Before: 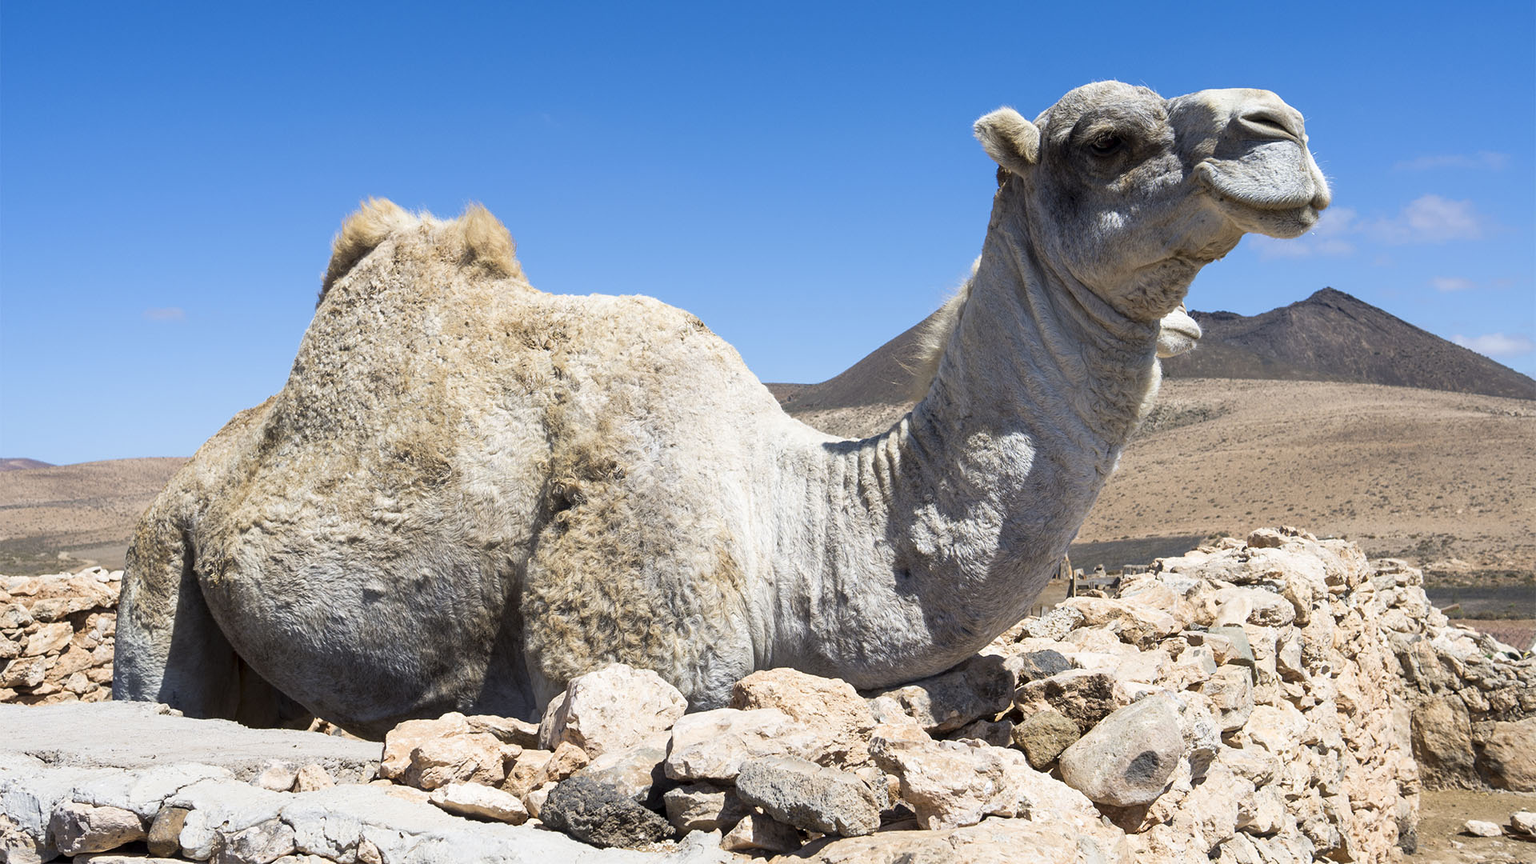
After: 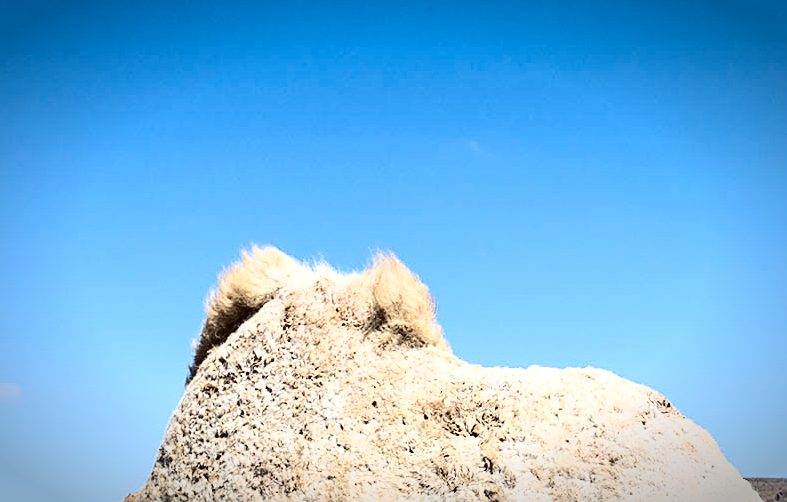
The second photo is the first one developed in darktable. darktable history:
exposure: black level correction 0.001, exposure 0.015 EV, compensate highlight preservation false
sharpen: on, module defaults
crop and rotate: left 10.906%, top 0.109%, right 48.101%, bottom 53.392%
local contrast: mode bilateral grid, contrast 20, coarseness 50, detail 120%, midtone range 0.2
tone curve: curves: ch0 [(0, 0) (0.003, 0.003) (0.011, 0.005) (0.025, 0.008) (0.044, 0.012) (0.069, 0.02) (0.1, 0.031) (0.136, 0.047) (0.177, 0.088) (0.224, 0.141) (0.277, 0.222) (0.335, 0.32) (0.399, 0.422) (0.468, 0.523) (0.543, 0.623) (0.623, 0.716) (0.709, 0.796) (0.801, 0.88) (0.898, 0.958) (1, 1)], color space Lab, independent channels, preserve colors none
vignetting: brightness -0.557, saturation -0.002, automatic ratio true
contrast brightness saturation: contrast 0.222
